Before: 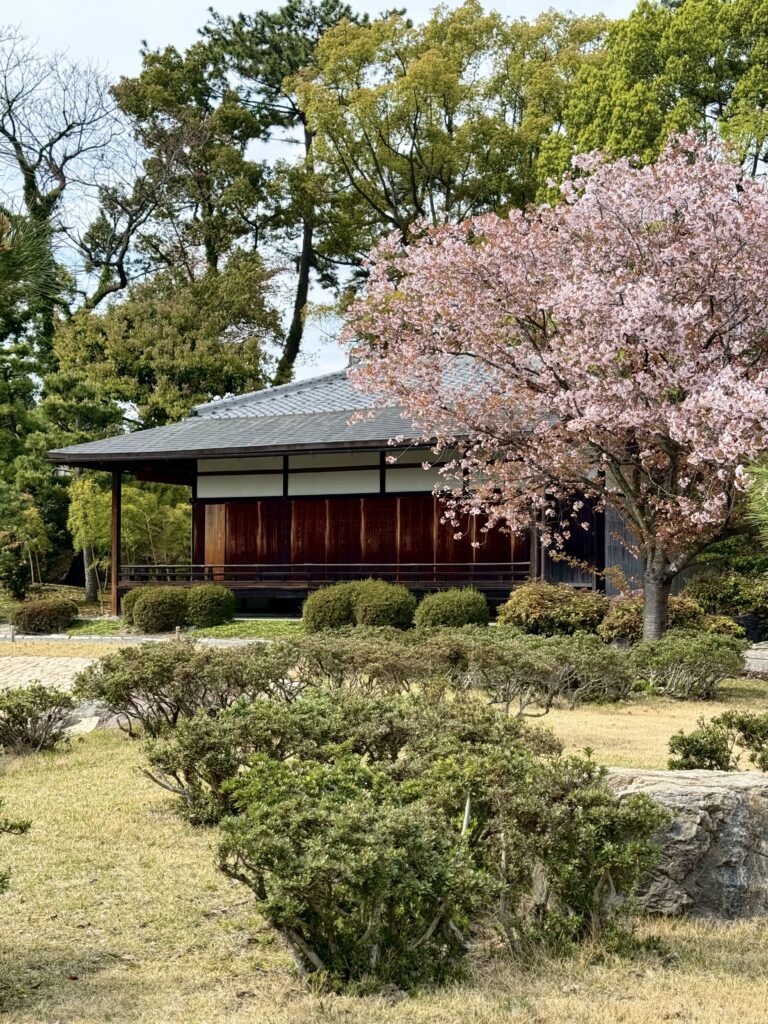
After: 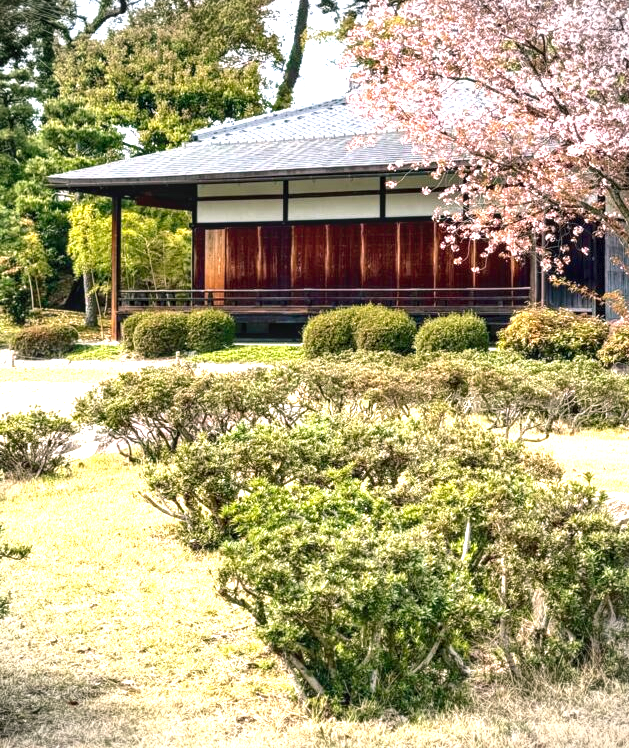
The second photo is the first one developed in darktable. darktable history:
base curve: curves: ch0 [(0, 0) (0.472, 0.455) (1, 1)], preserve colors none
exposure: black level correction 0, exposure 1.371 EV, compensate exposure bias true, compensate highlight preservation false
local contrast: on, module defaults
color balance rgb: shadows lift › chroma 2.047%, shadows lift › hue 188.06°, highlights gain › chroma 1.466%, highlights gain › hue 311.41°, perceptual saturation grading › global saturation -3.014%, global vibrance 9.761%
crop: top 26.906%, right 18%
vignetting: brightness -0.468, dithering 8-bit output
